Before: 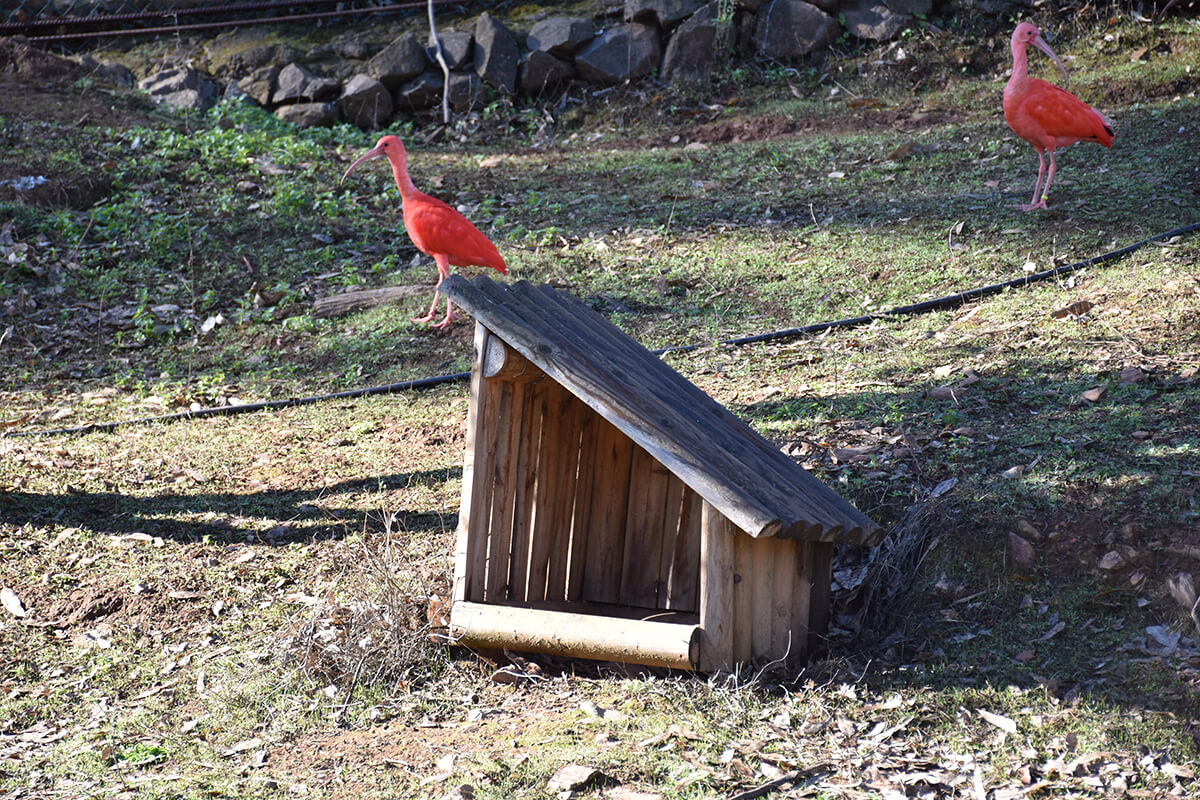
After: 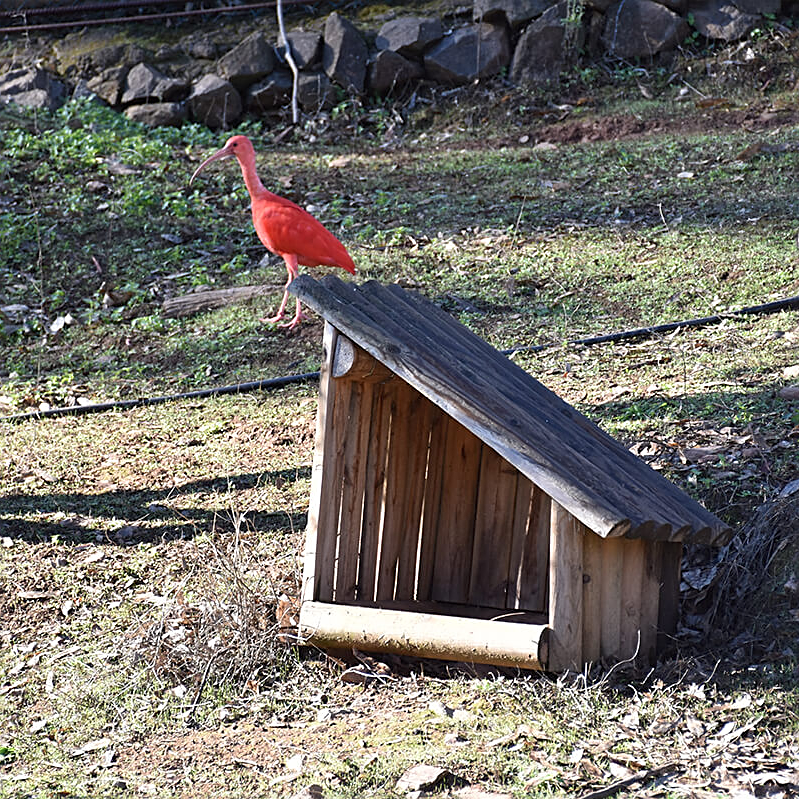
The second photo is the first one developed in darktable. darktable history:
sharpen: on, module defaults
crop and rotate: left 12.648%, right 20.685%
